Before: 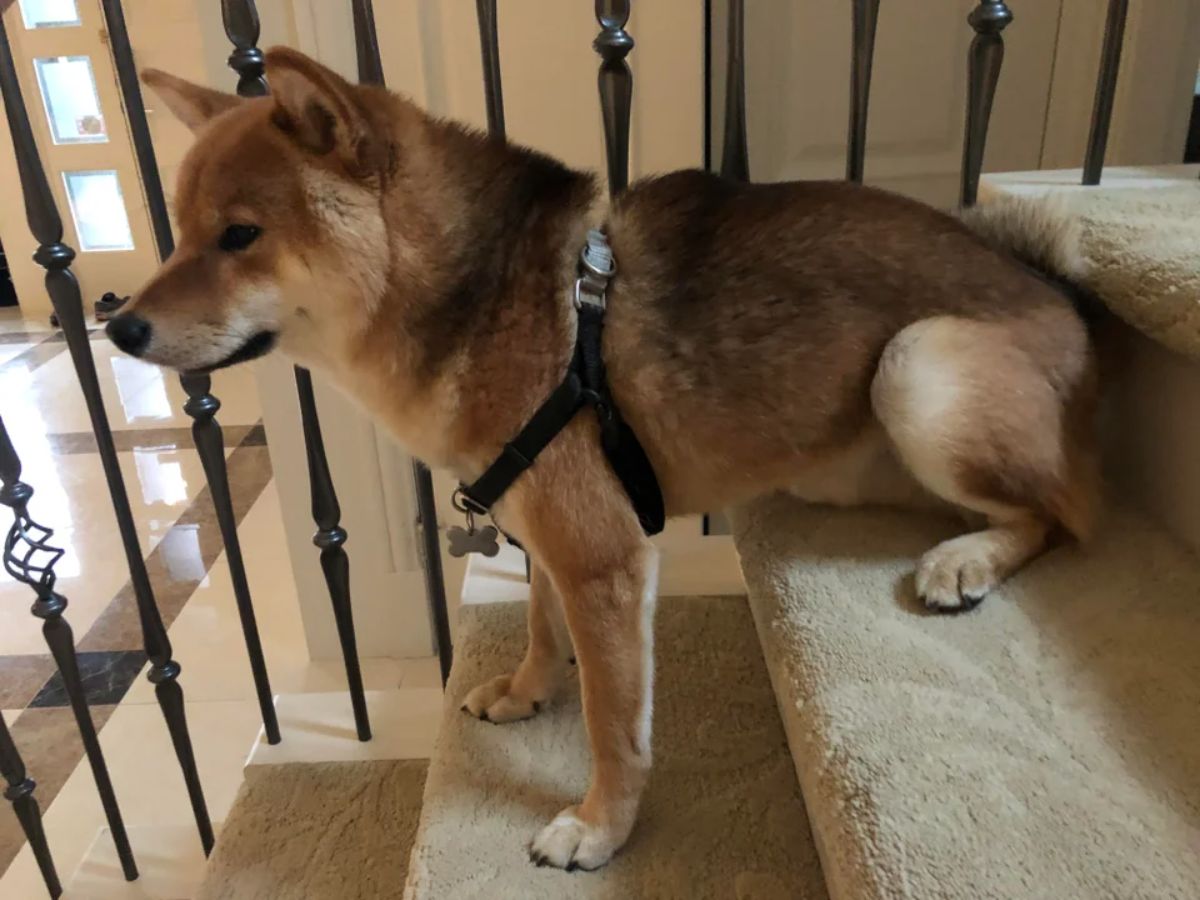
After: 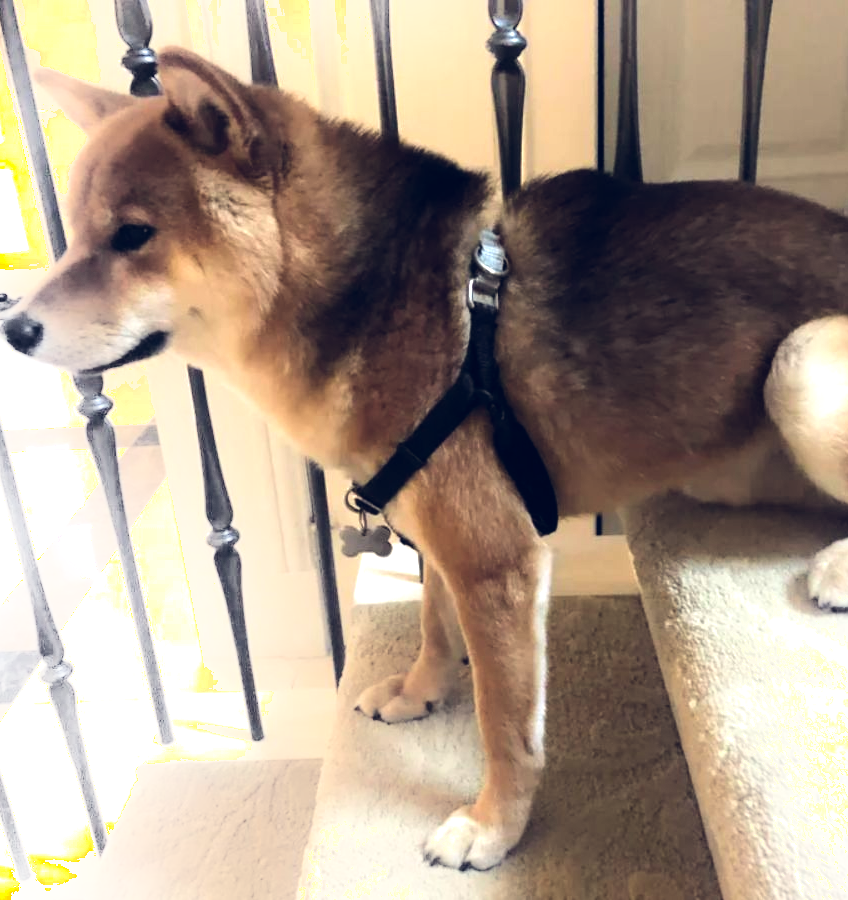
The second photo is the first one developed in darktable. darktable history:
tone equalizer: -8 EV -1.11 EV, -7 EV -1.02 EV, -6 EV -0.851 EV, -5 EV -0.597 EV, -3 EV 0.575 EV, -2 EV 0.896 EV, -1 EV 0.995 EV, +0 EV 1.07 EV
color balance rgb: shadows lift › luminance -21.993%, shadows lift › chroma 6.683%, shadows lift › hue 269.9°, global offset › chroma 0.139%, global offset › hue 253.11°, perceptual saturation grading › global saturation 0.25%, perceptual brilliance grading › global brilliance 2.269%, perceptual brilliance grading › highlights 8.128%, perceptual brilliance grading › shadows -3.841%
shadows and highlights: shadows -20.69, highlights 99.48, highlights color adjustment 0.108%, soften with gaussian
exposure: black level correction -0.004, exposure 0.055 EV, compensate highlight preservation false
crop and rotate: left 8.94%, right 20.361%
